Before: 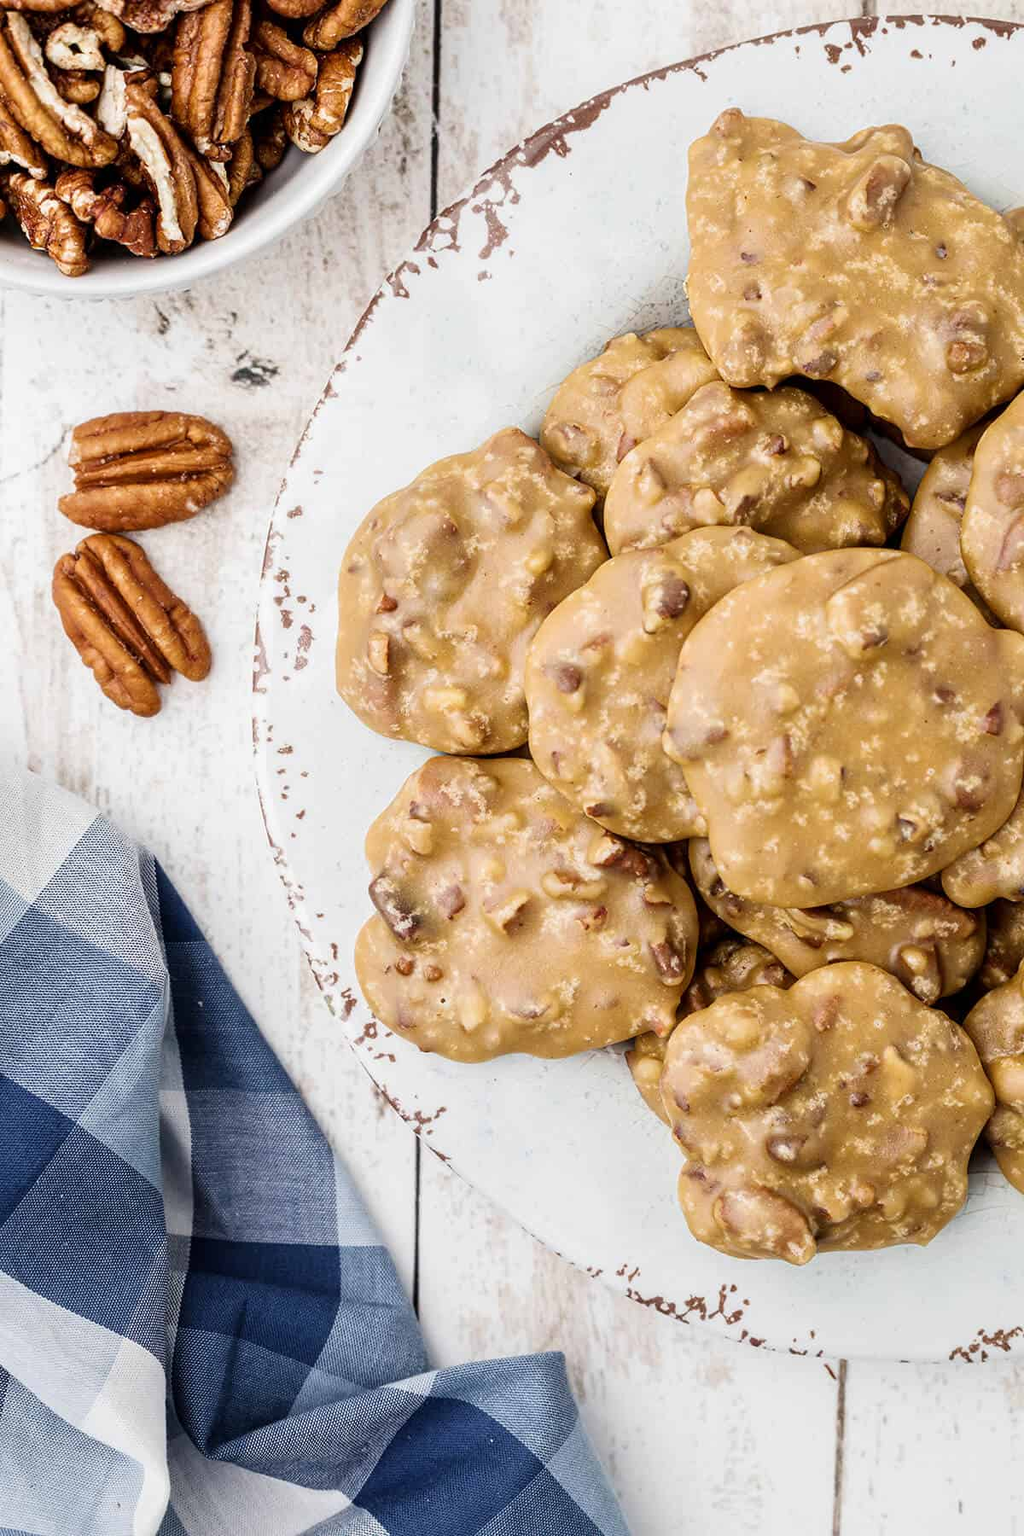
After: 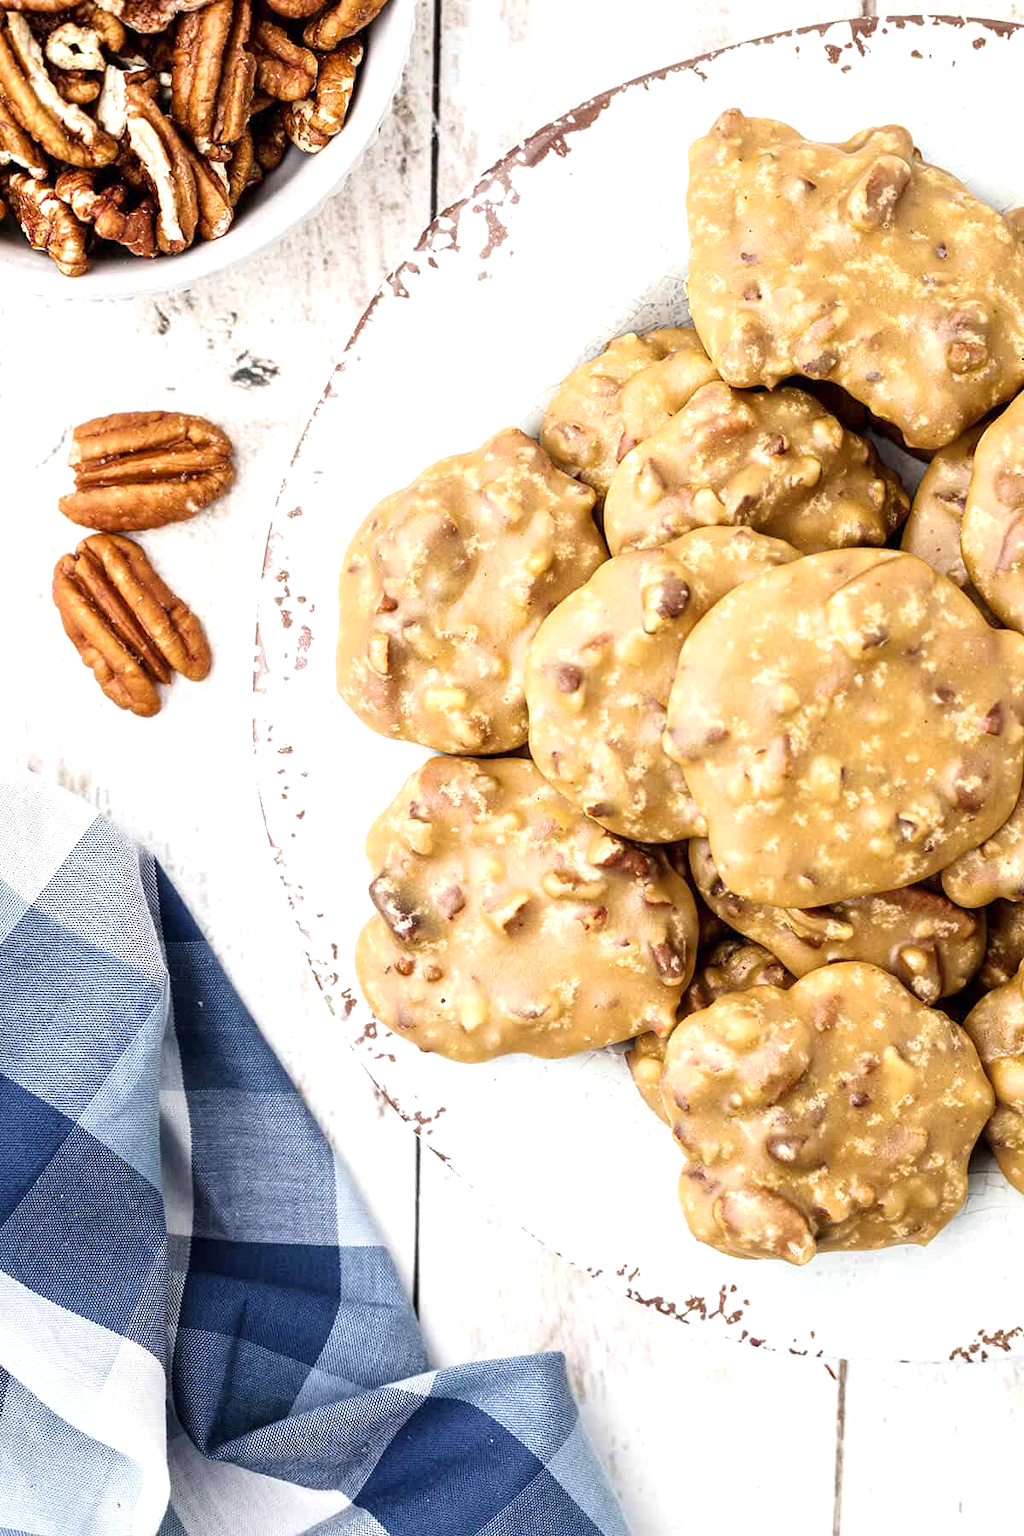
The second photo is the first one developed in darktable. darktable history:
exposure: exposure 0.603 EV, compensate highlight preservation false
